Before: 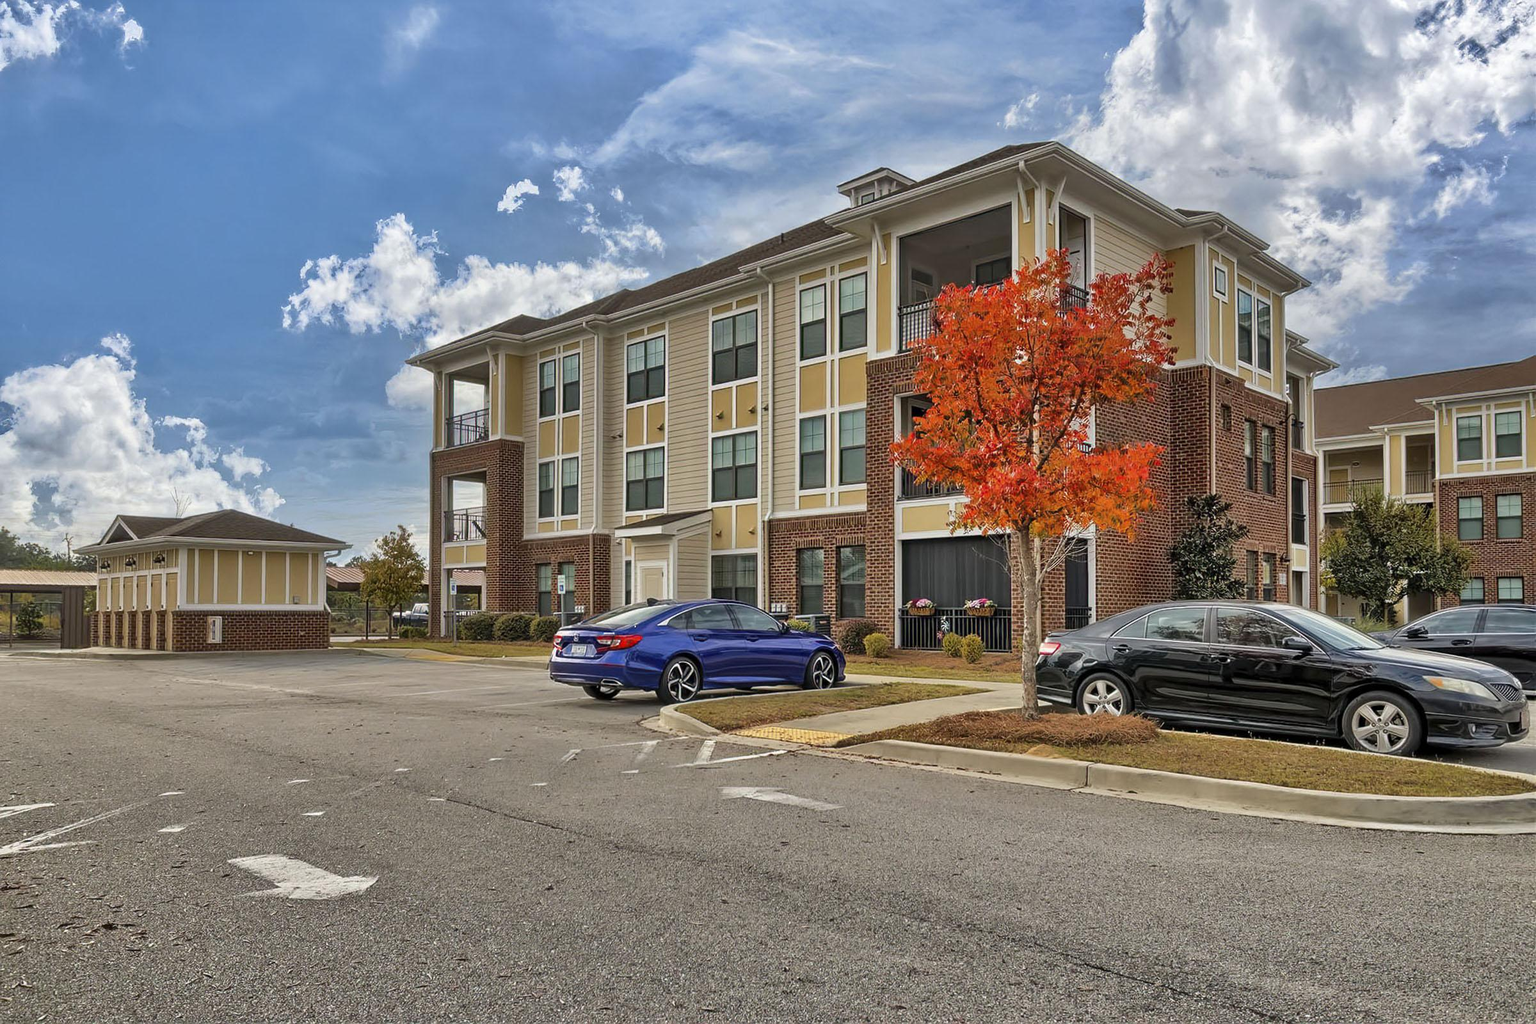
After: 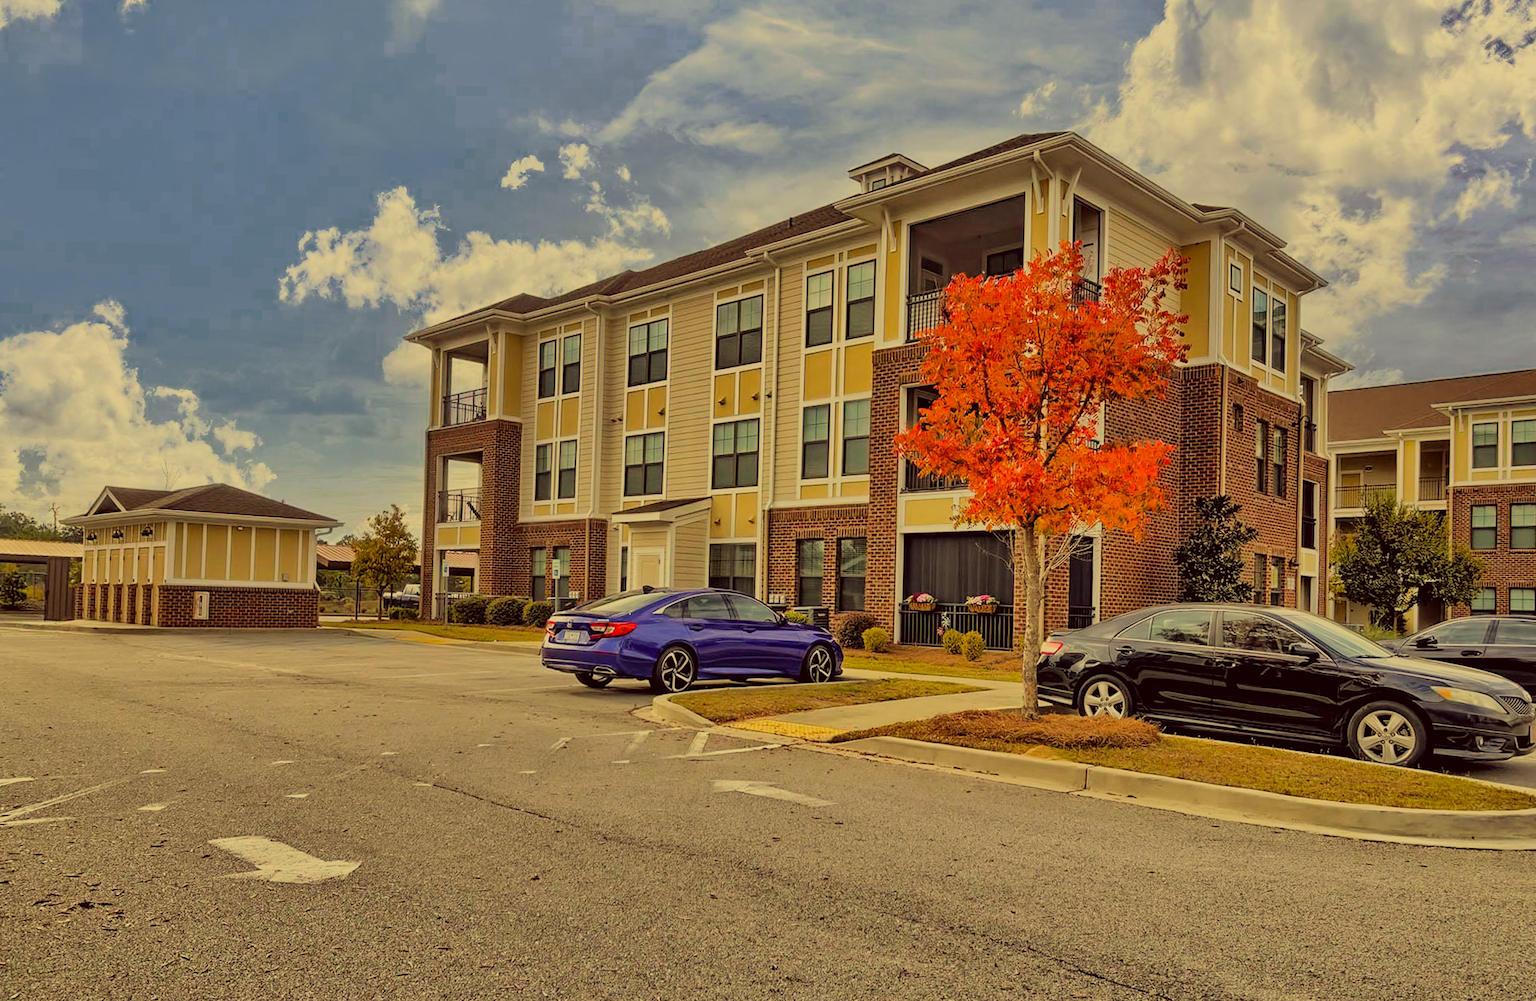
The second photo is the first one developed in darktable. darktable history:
color correction: highlights a* -0.482, highlights b* 40, shadows a* 9.8, shadows b* -0.161
color zones: curves: ch0 [(0.25, 0.5) (0.636, 0.25) (0.75, 0.5)]
rotate and perspective: rotation 1.57°, crop left 0.018, crop right 0.982, crop top 0.039, crop bottom 0.961
filmic rgb: black relative exposure -7.15 EV, white relative exposure 5.36 EV, hardness 3.02, color science v6 (2022)
